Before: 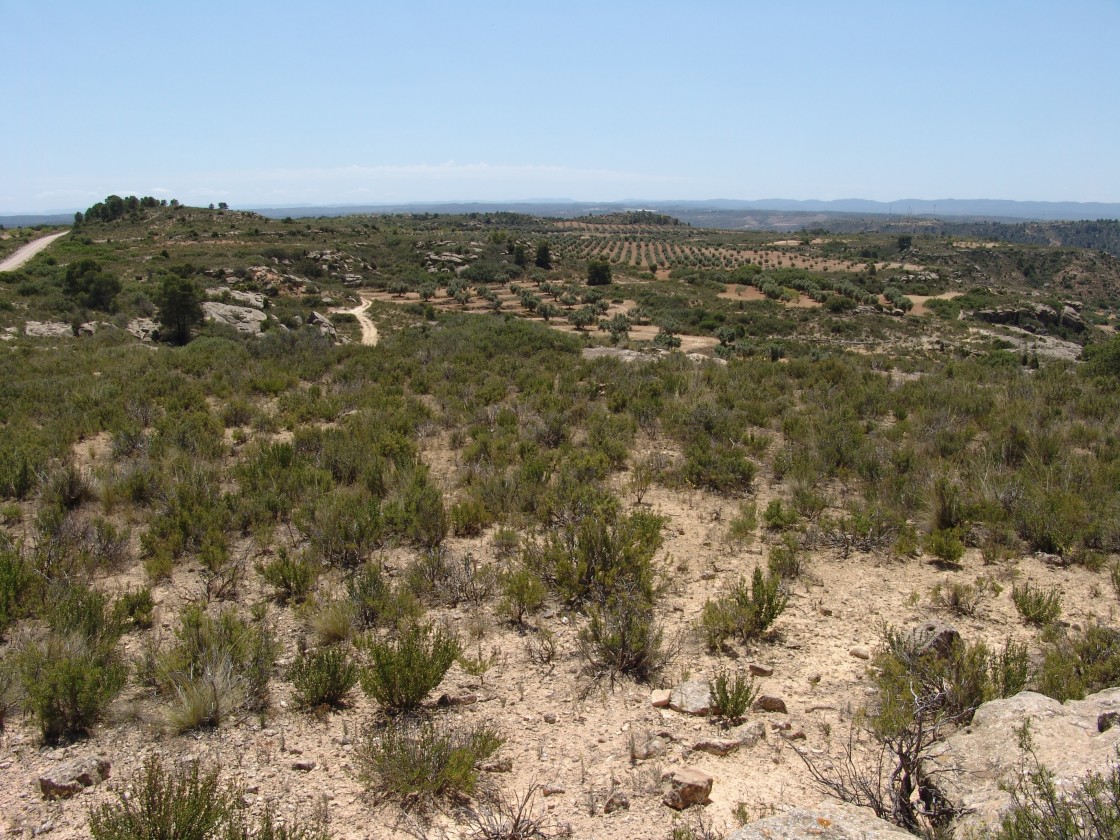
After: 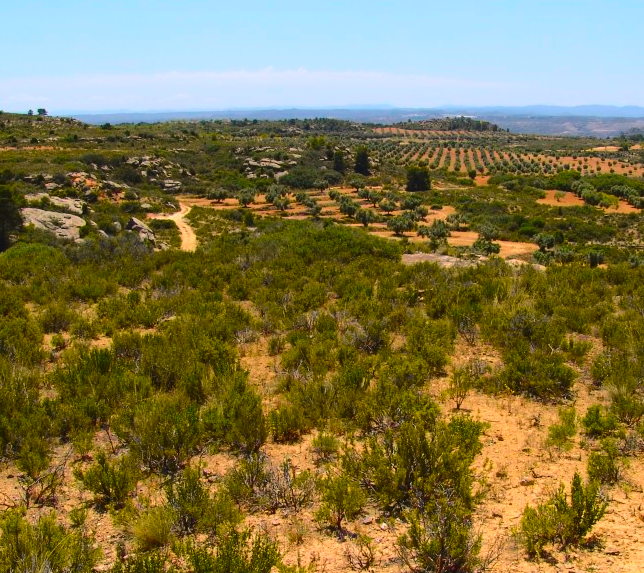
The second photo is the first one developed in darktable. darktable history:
exposure: compensate highlight preservation false
tone curve: curves: ch0 [(0, 0) (0.126, 0.086) (0.338, 0.327) (0.494, 0.55) (0.703, 0.762) (1, 1)]; ch1 [(0, 0) (0.346, 0.324) (0.45, 0.431) (0.5, 0.5) (0.522, 0.517) (0.55, 0.578) (1, 1)]; ch2 [(0, 0) (0.44, 0.424) (0.501, 0.499) (0.554, 0.563) (0.622, 0.667) (0.707, 0.746) (1, 1)], color space Lab, independent channels, preserve colors none
crop: left 16.234%, top 11.195%, right 26.223%, bottom 20.588%
color balance rgb: power › chroma 0.226%, power › hue 60.13°, highlights gain › chroma 0.955%, highlights gain › hue 27.8°, global offset › luminance 0.475%, perceptual saturation grading › global saturation 75.979%, perceptual saturation grading › shadows -31.176%, global vibrance 20%
